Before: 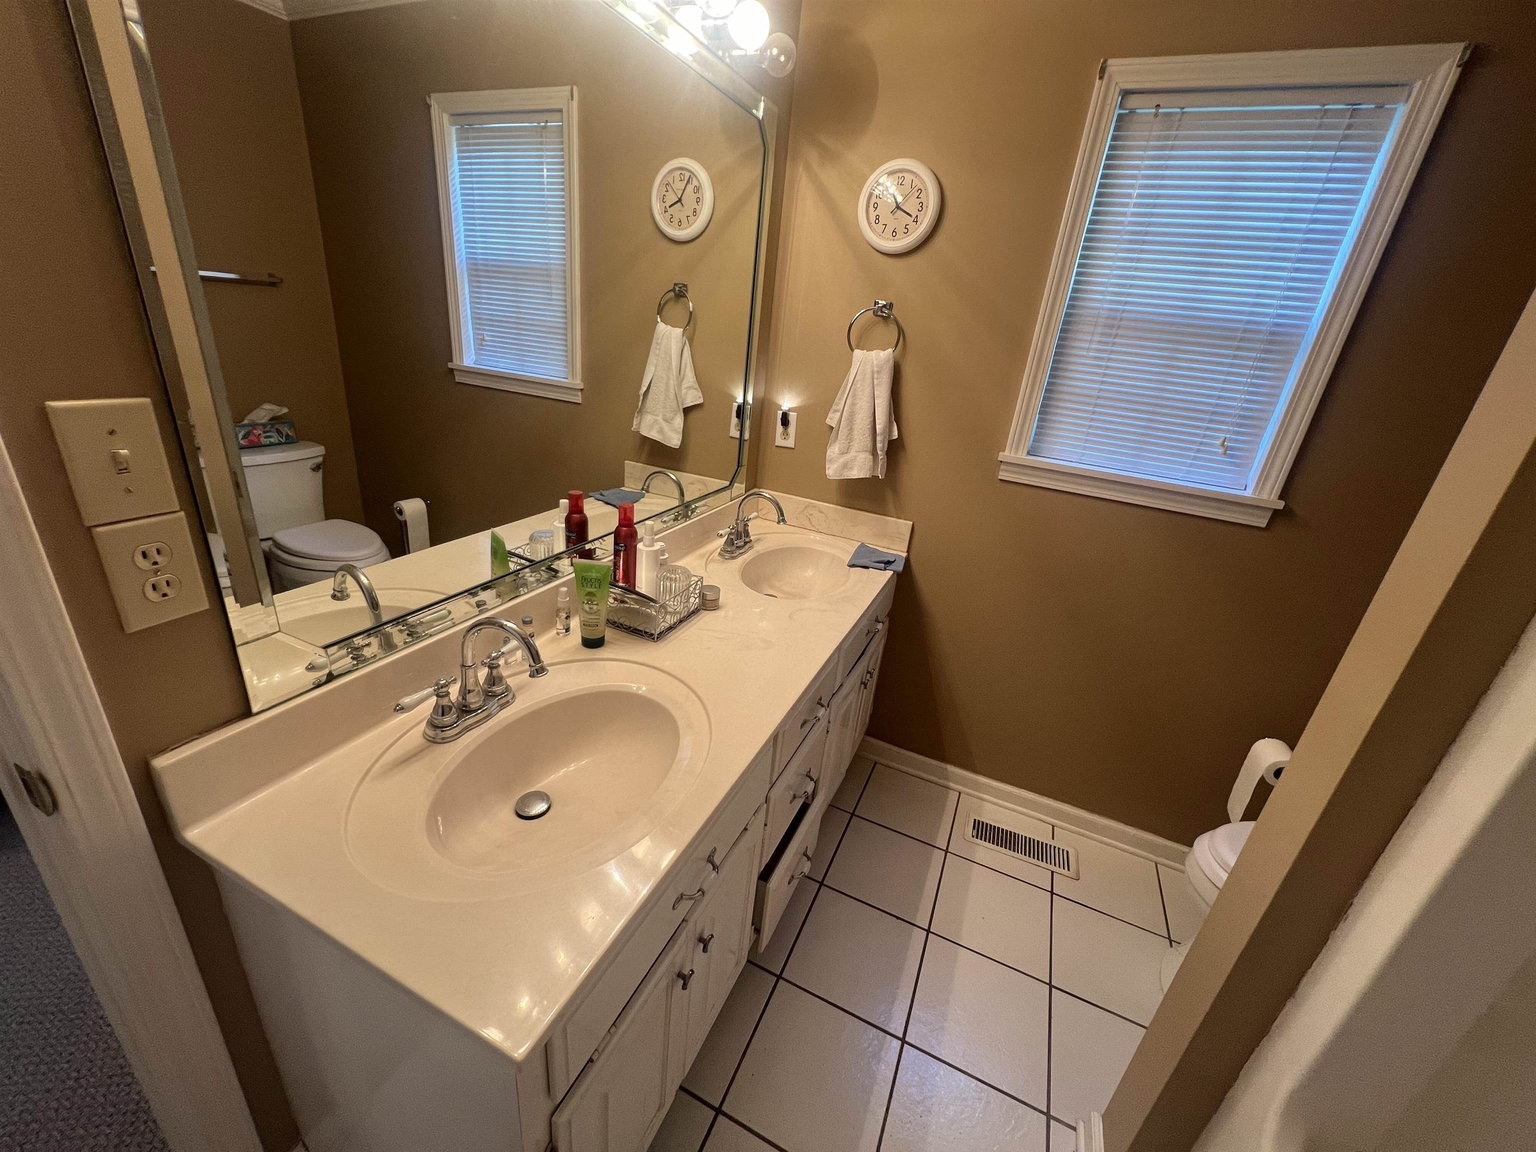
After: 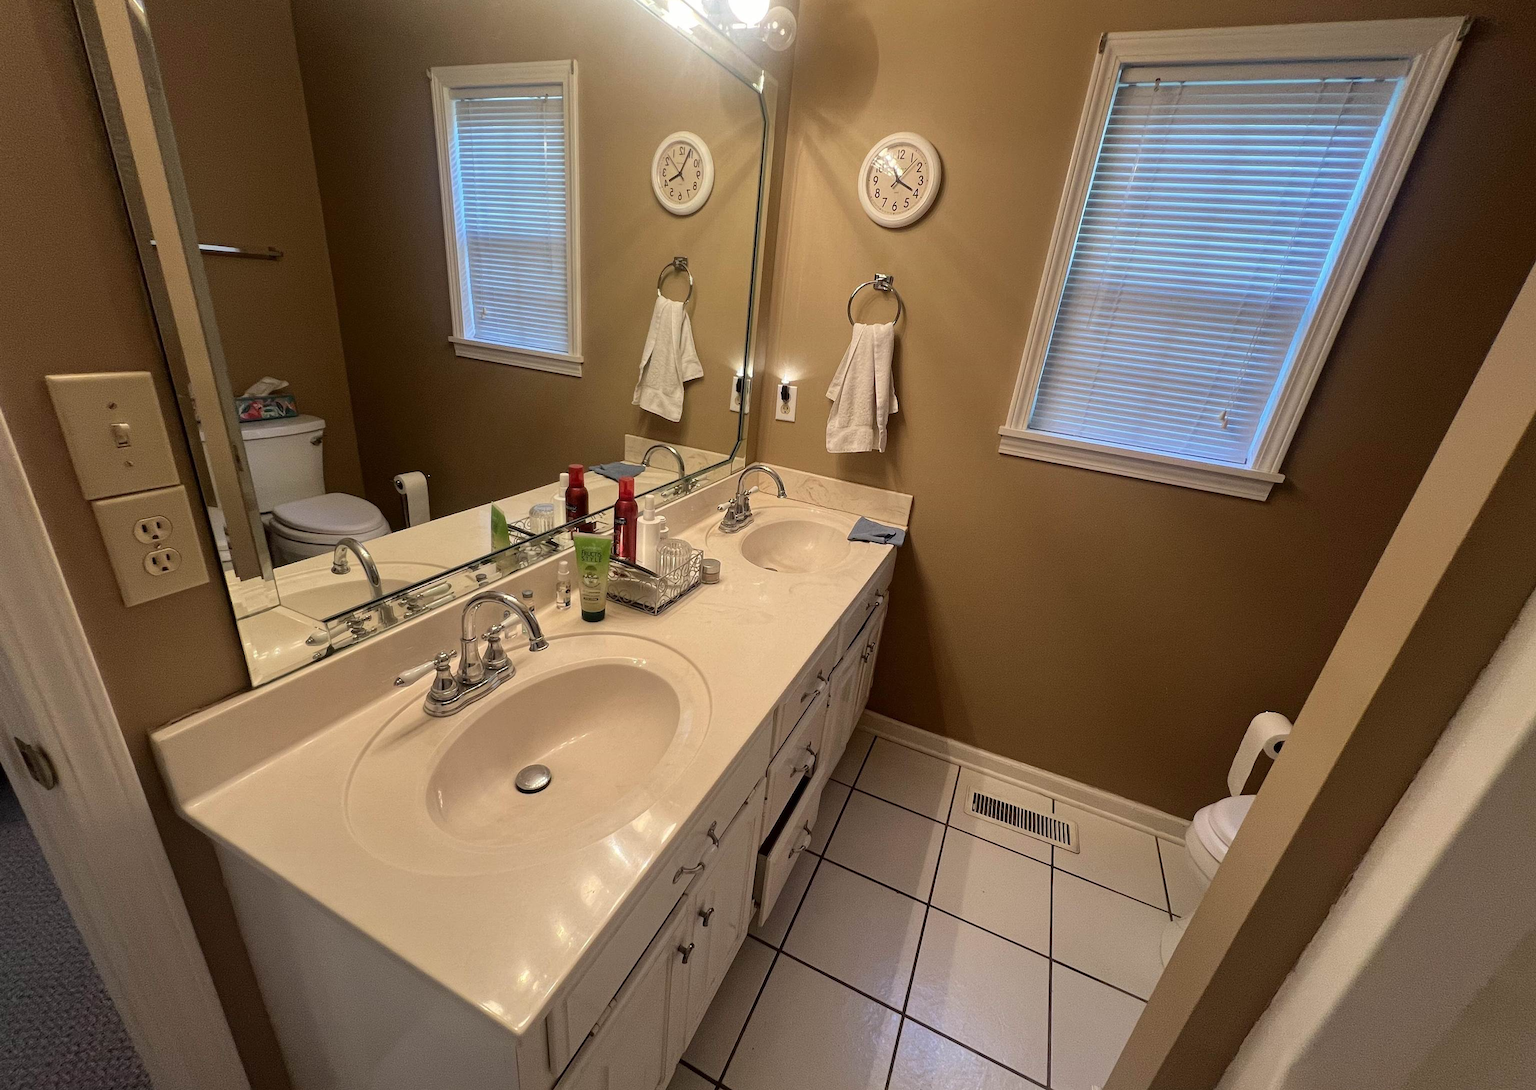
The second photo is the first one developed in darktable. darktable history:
crop and rotate: top 2.318%, bottom 3.043%
